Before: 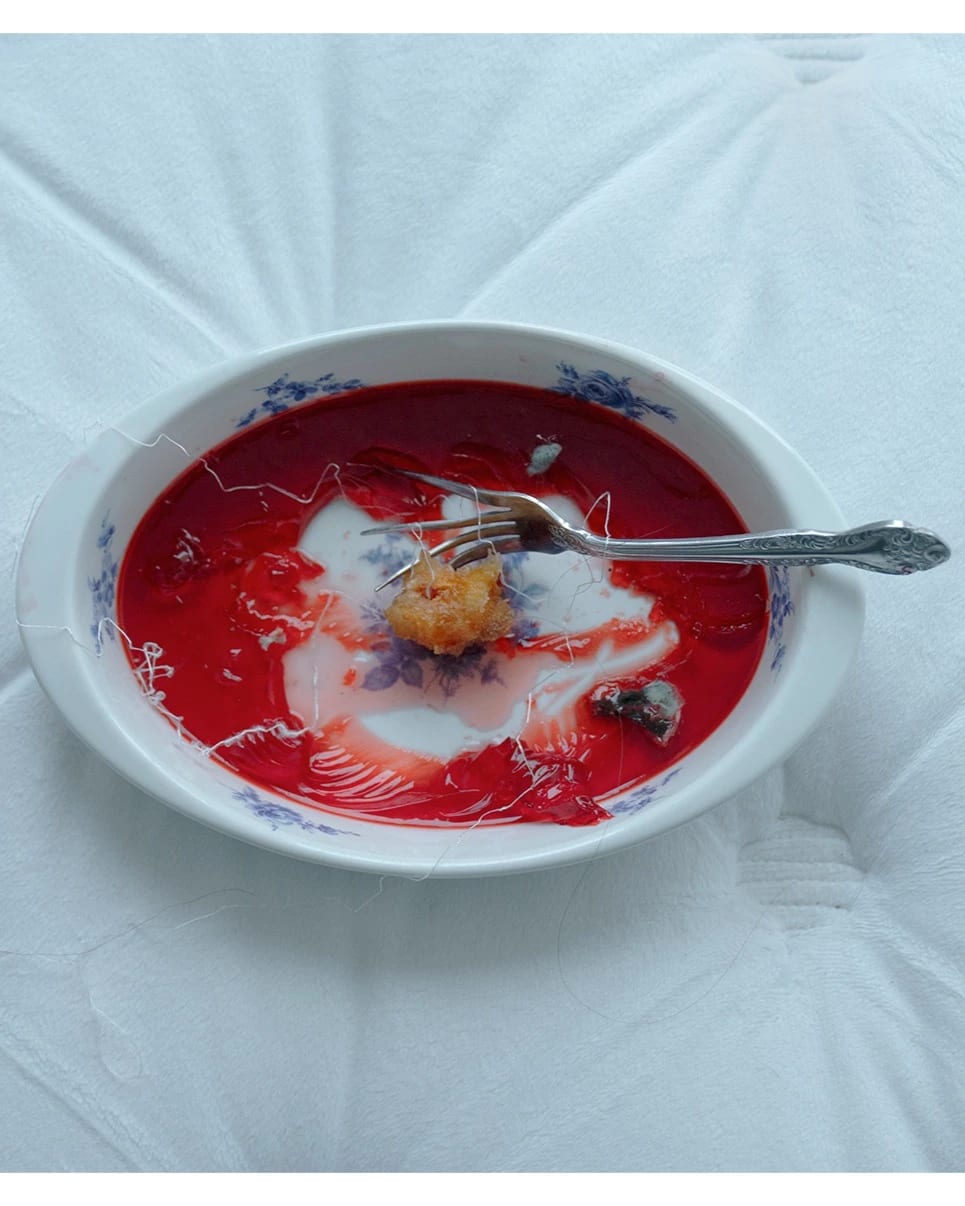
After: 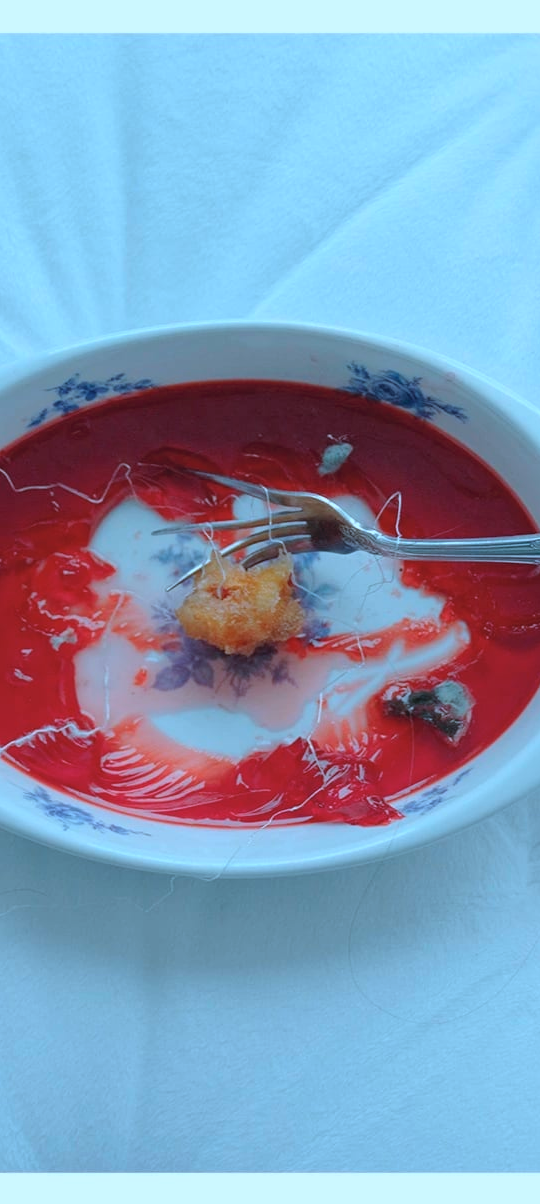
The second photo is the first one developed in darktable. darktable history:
contrast brightness saturation: contrast -0.1, brightness 0.05, saturation 0.08
crop: left 21.674%, right 22.086%
color correction: highlights a* -9.35, highlights b* -23.15
